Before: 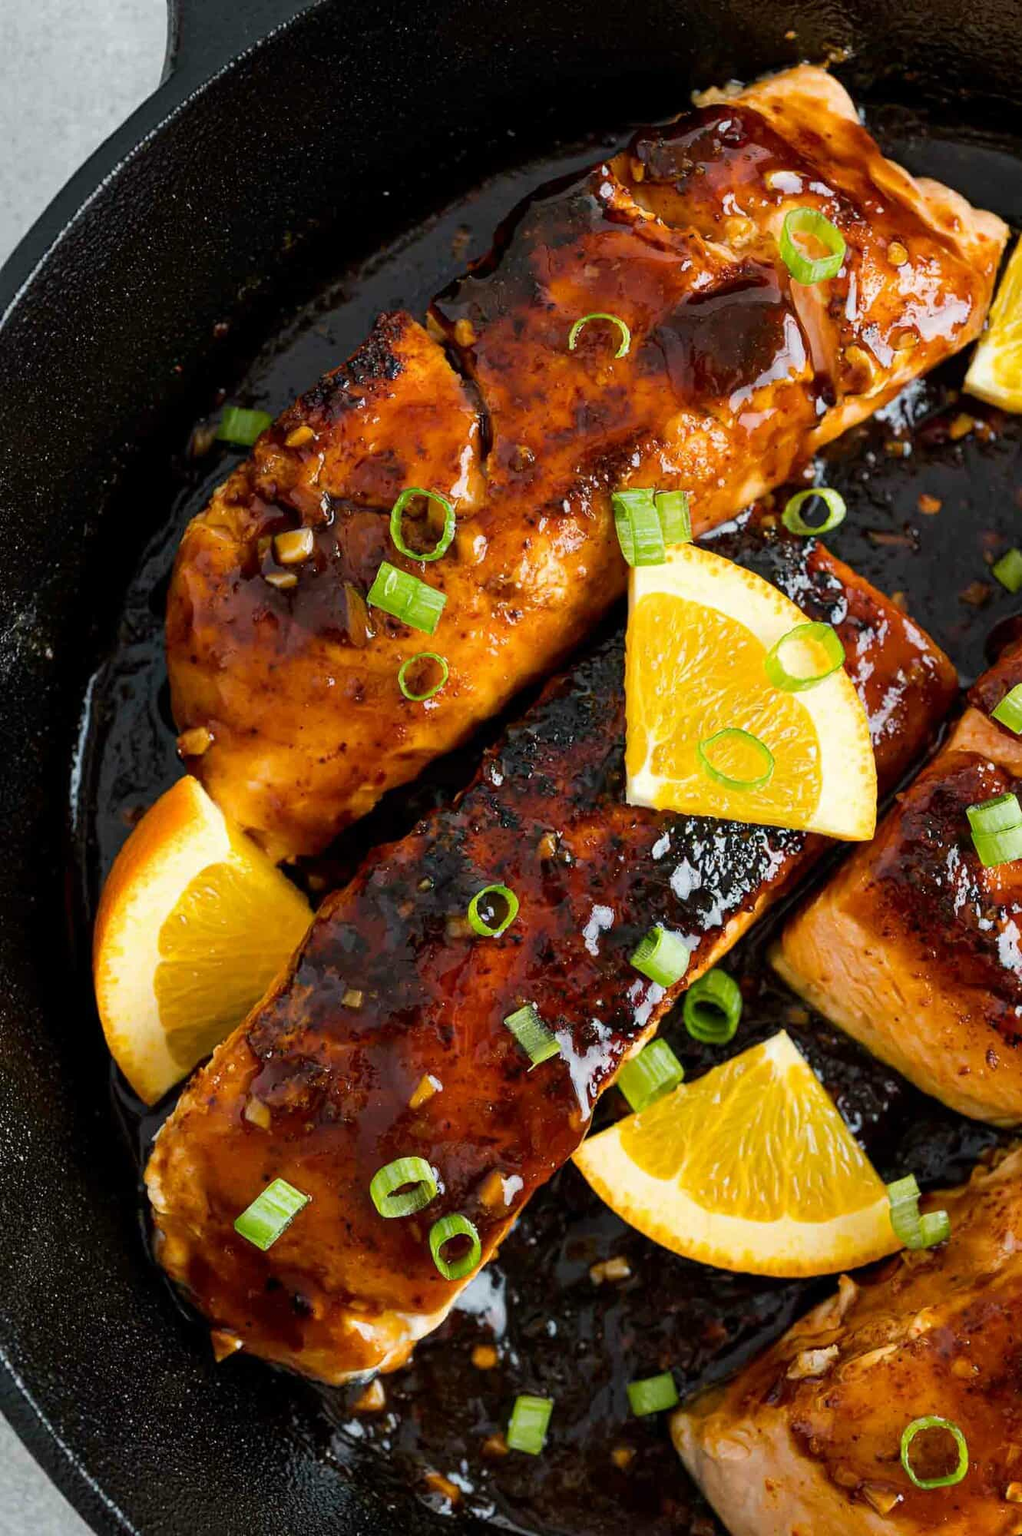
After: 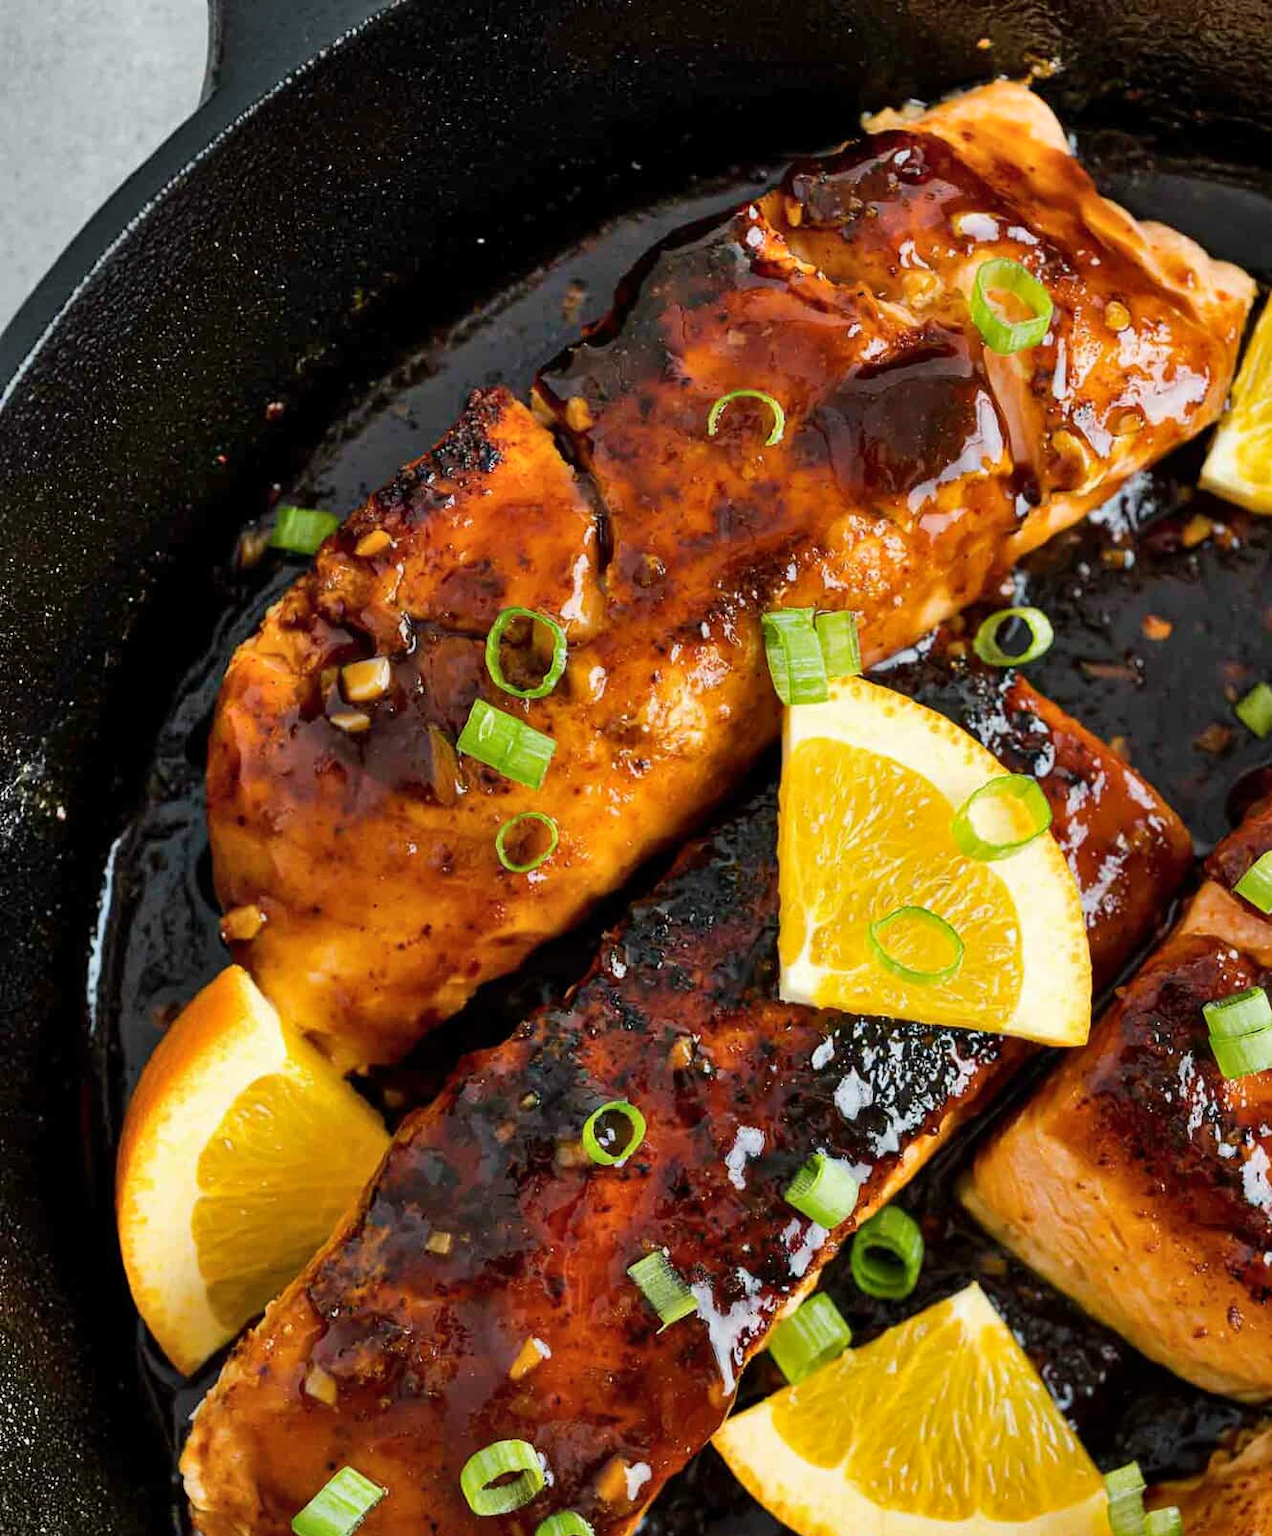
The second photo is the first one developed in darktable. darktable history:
shadows and highlights: highlights color adjustment 0%, low approximation 0.01, soften with gaussian
crop: bottom 19.644%
